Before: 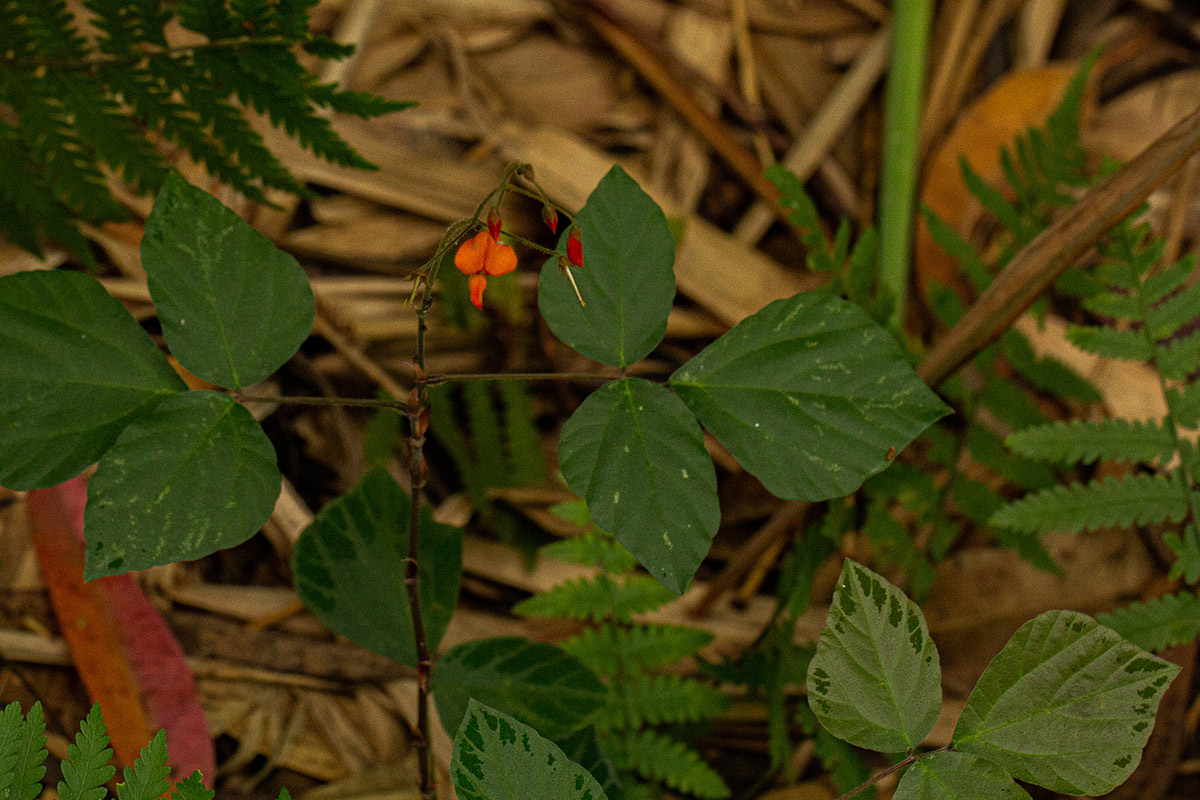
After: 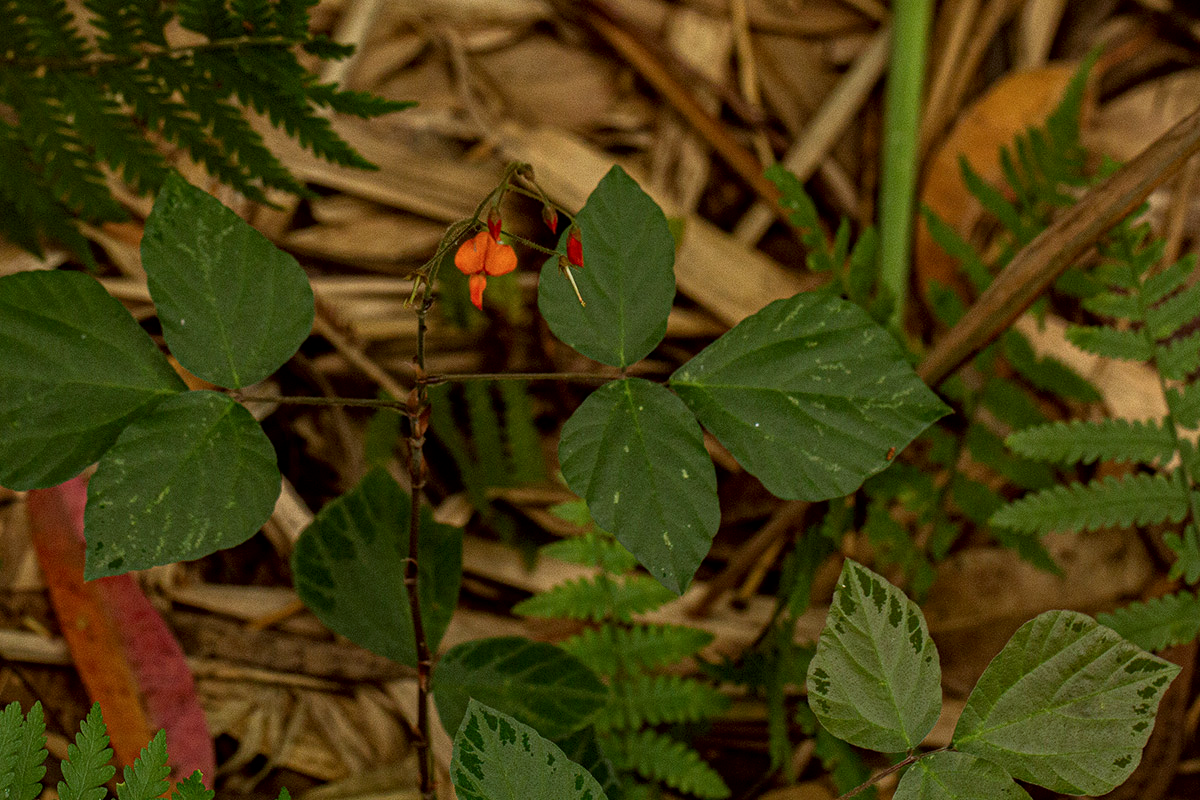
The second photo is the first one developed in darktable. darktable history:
color correction: highlights a* -3.03, highlights b* -6.25, shadows a* 2.94, shadows b* 5.53
local contrast: on, module defaults
